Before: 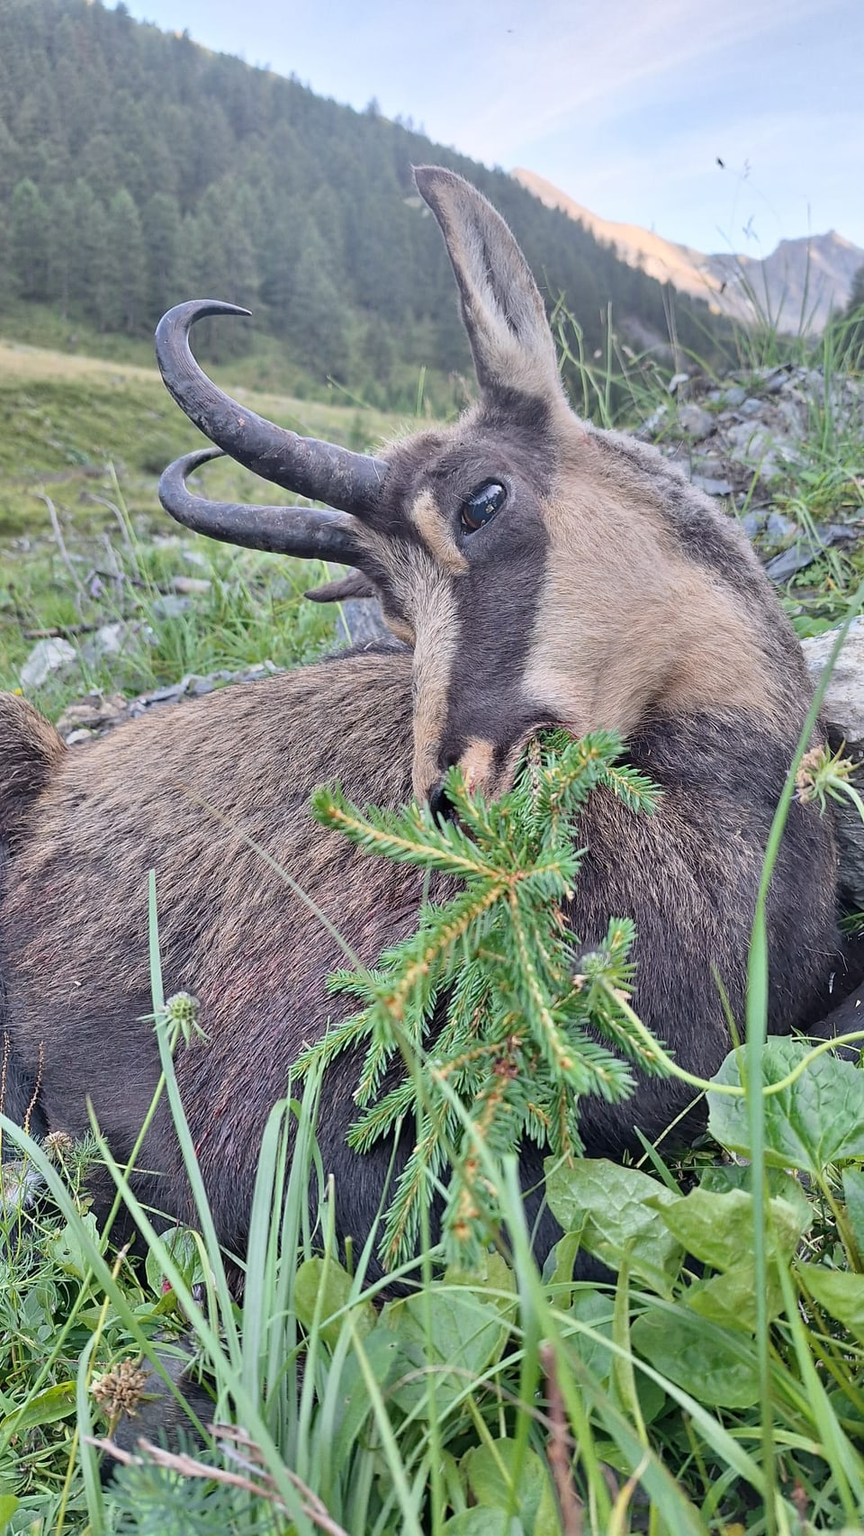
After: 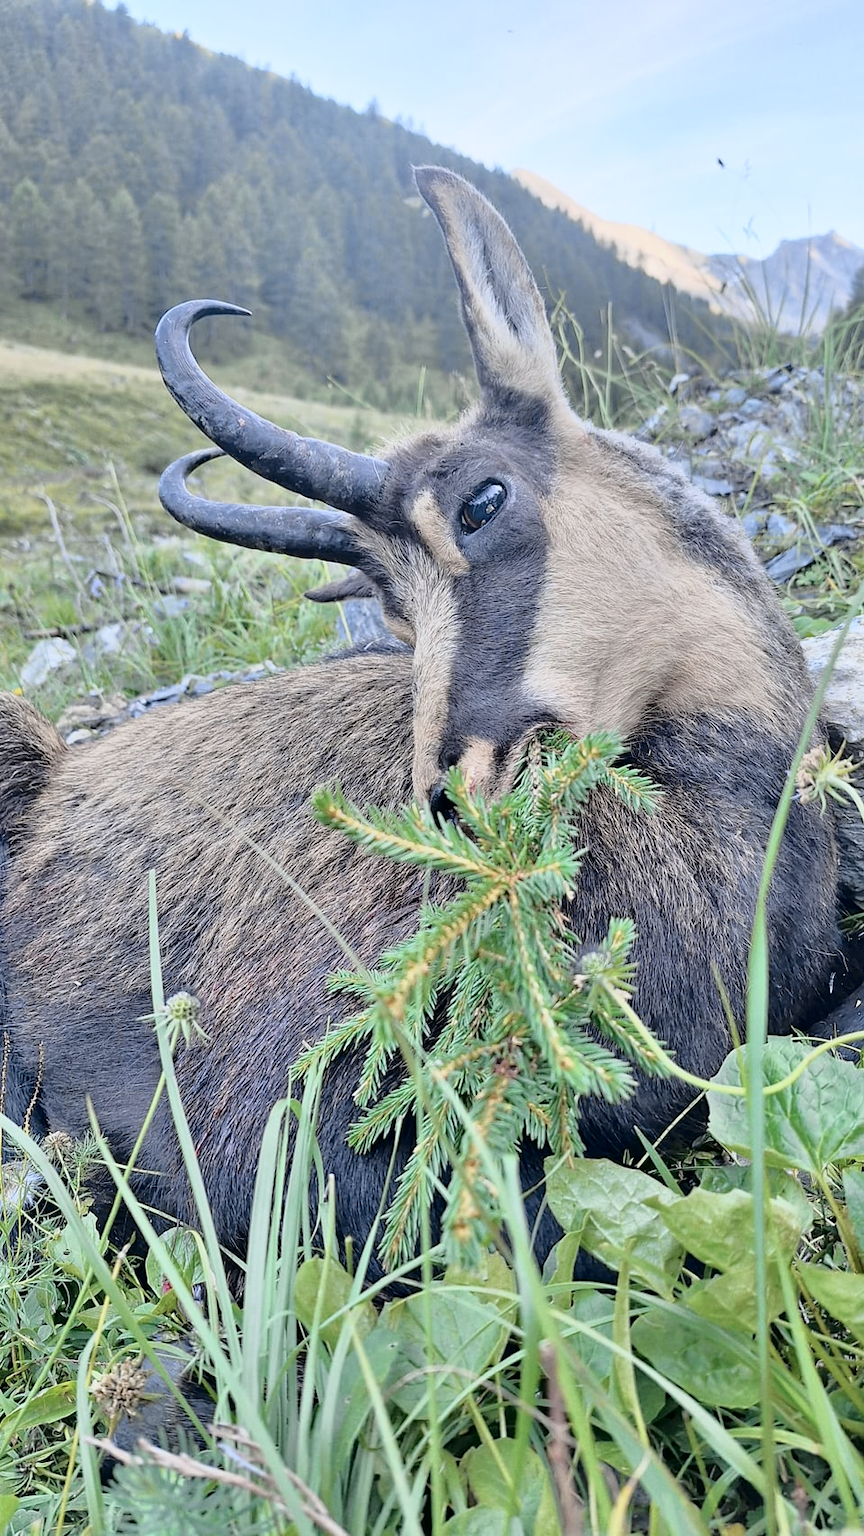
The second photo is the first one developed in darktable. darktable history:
tone curve: curves: ch0 [(0, 0) (0.088, 0.042) (0.208, 0.176) (0.257, 0.267) (0.406, 0.483) (0.489, 0.556) (0.667, 0.73) (0.793, 0.851) (0.994, 0.974)]; ch1 [(0, 0) (0.161, 0.092) (0.35, 0.33) (0.392, 0.392) (0.457, 0.467) (0.505, 0.497) (0.537, 0.518) (0.553, 0.53) (0.58, 0.567) (0.739, 0.697) (1, 1)]; ch2 [(0, 0) (0.346, 0.362) (0.448, 0.419) (0.502, 0.499) (0.533, 0.517) (0.556, 0.533) (0.629, 0.619) (0.717, 0.678) (1, 1)], color space Lab, independent channels
